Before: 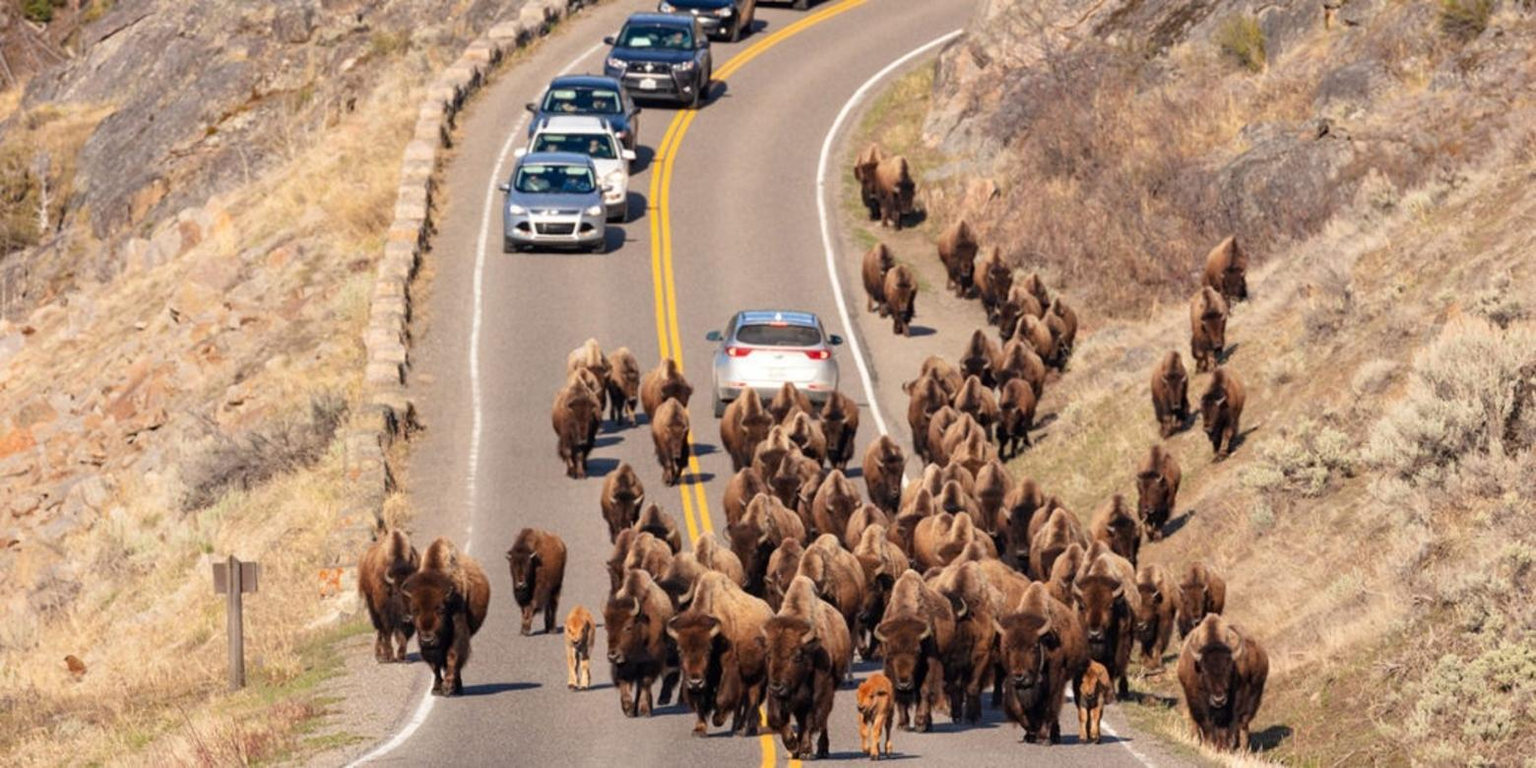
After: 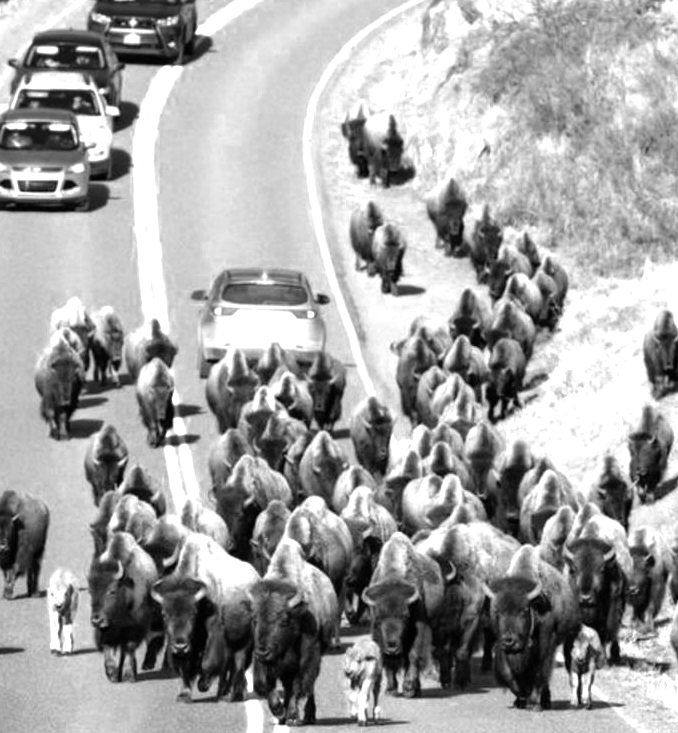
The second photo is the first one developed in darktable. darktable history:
crop: left 33.762%, top 5.937%, right 22.749%
color zones: curves: ch0 [(0, 0.554) (0.146, 0.662) (0.293, 0.86) (0.503, 0.774) (0.637, 0.106) (0.74, 0.072) (0.866, 0.488) (0.998, 0.569)]; ch1 [(0, 0) (0.143, 0) (0.286, 0) (0.429, 0) (0.571, 0) (0.714, 0) (0.857, 0)]
tone equalizer: -8 EV -0.428 EV, -7 EV -0.399 EV, -6 EV -0.302 EV, -5 EV -0.262 EV, -3 EV 0.225 EV, -2 EV 0.352 EV, -1 EV 0.383 EV, +0 EV 0.399 EV
